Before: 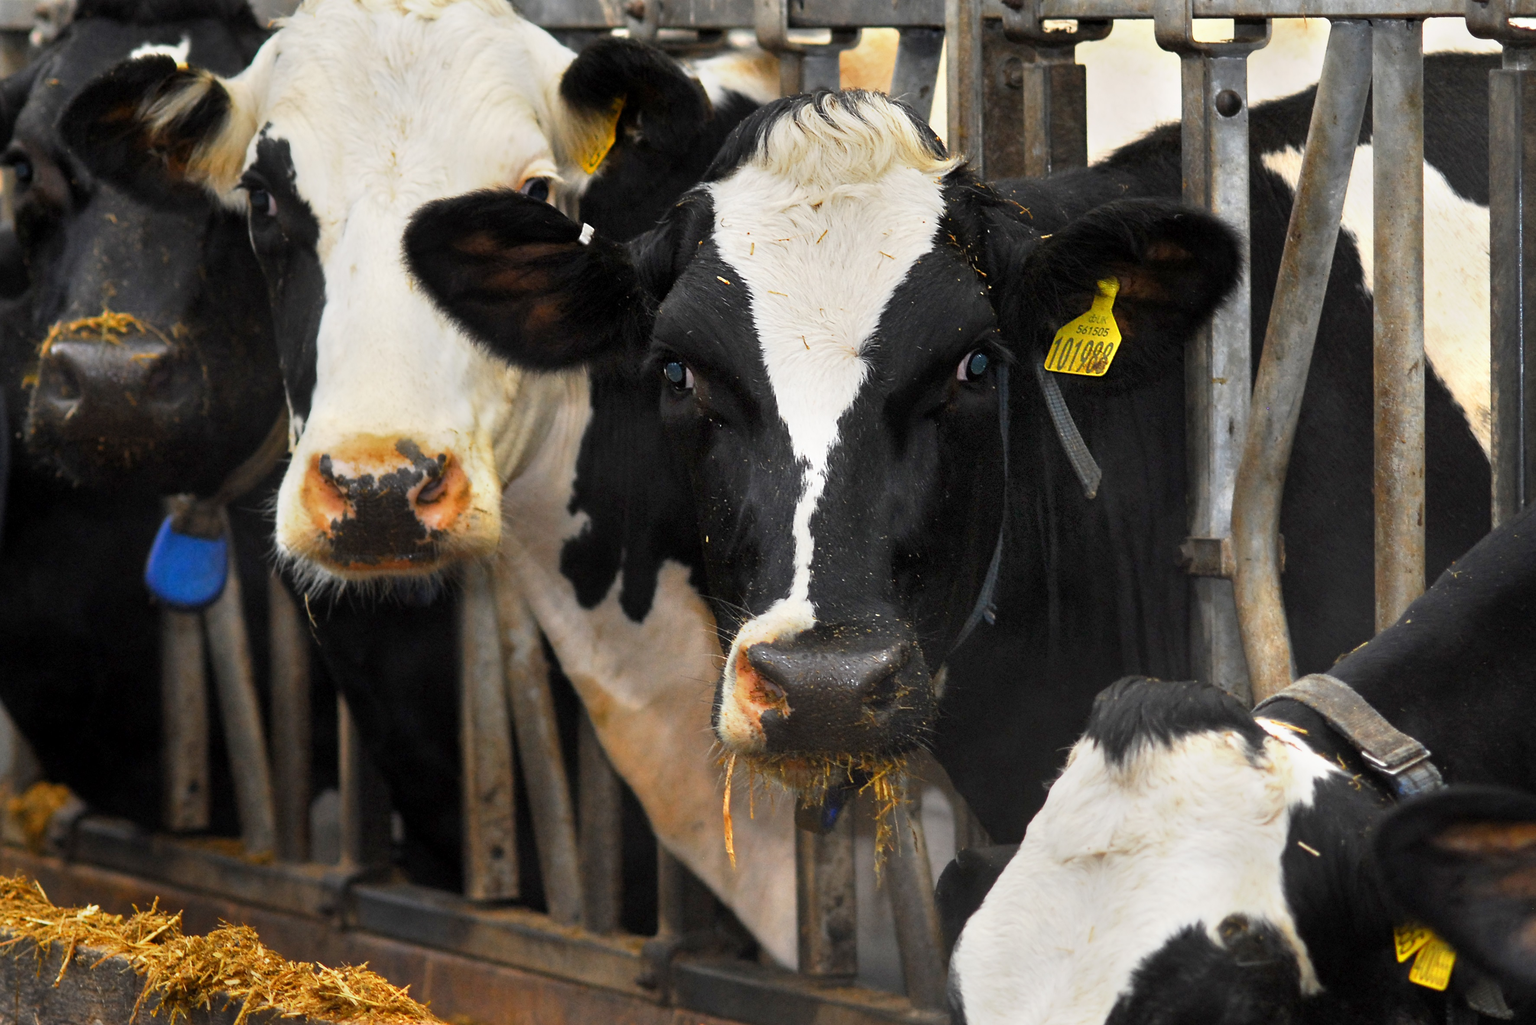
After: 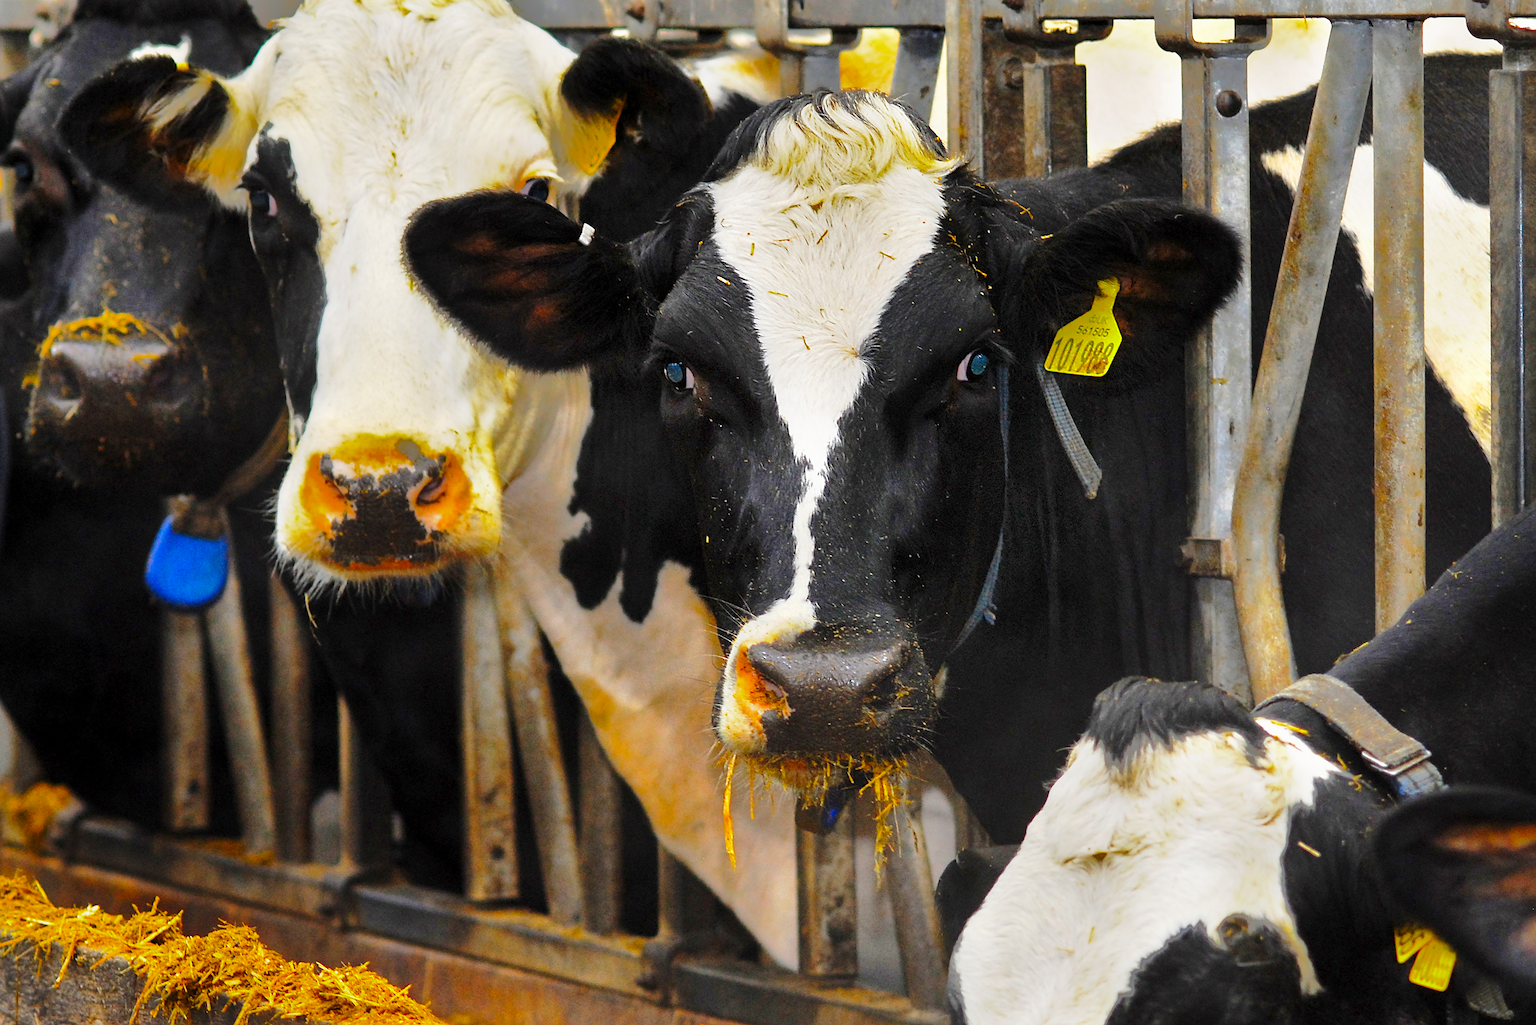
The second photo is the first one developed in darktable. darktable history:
base curve: curves: ch0 [(0, 0) (0.028, 0.03) (0.121, 0.232) (0.46, 0.748) (0.859, 0.968) (1, 1)], preserve colors none
sharpen: on, module defaults
color balance rgb: perceptual saturation grading › global saturation 25.926%, global vibrance 20%
shadows and highlights: shadows 24.8, highlights -70.19, highlights color adjustment 78.04%
